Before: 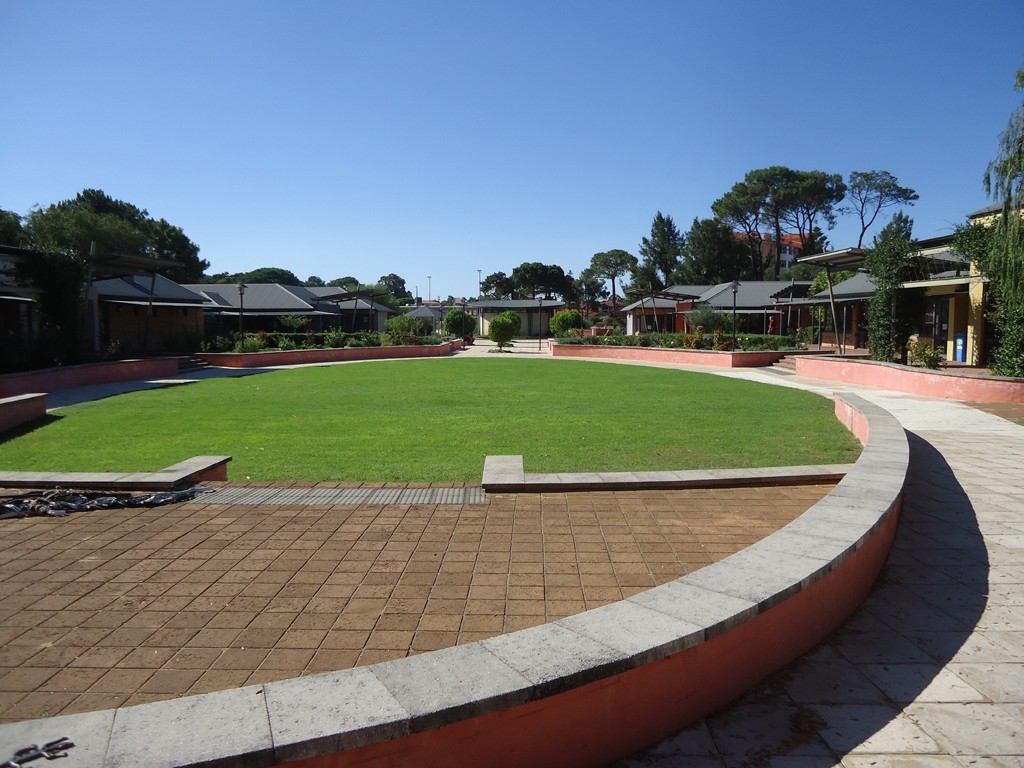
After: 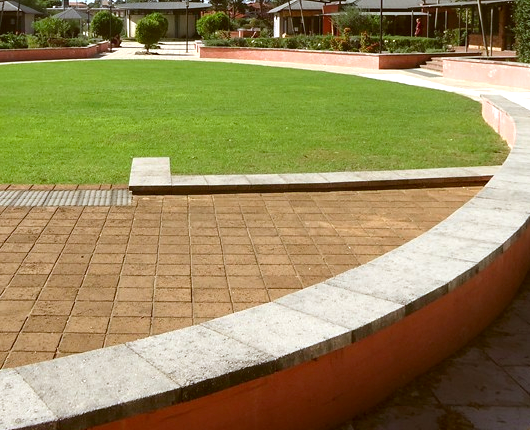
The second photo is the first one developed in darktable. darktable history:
exposure: exposure 0.657 EV, compensate highlight preservation false
color correction: highlights a* -0.482, highlights b* 0.161, shadows a* 4.66, shadows b* 20.72
crop: left 34.479%, top 38.822%, right 13.718%, bottom 5.172%
